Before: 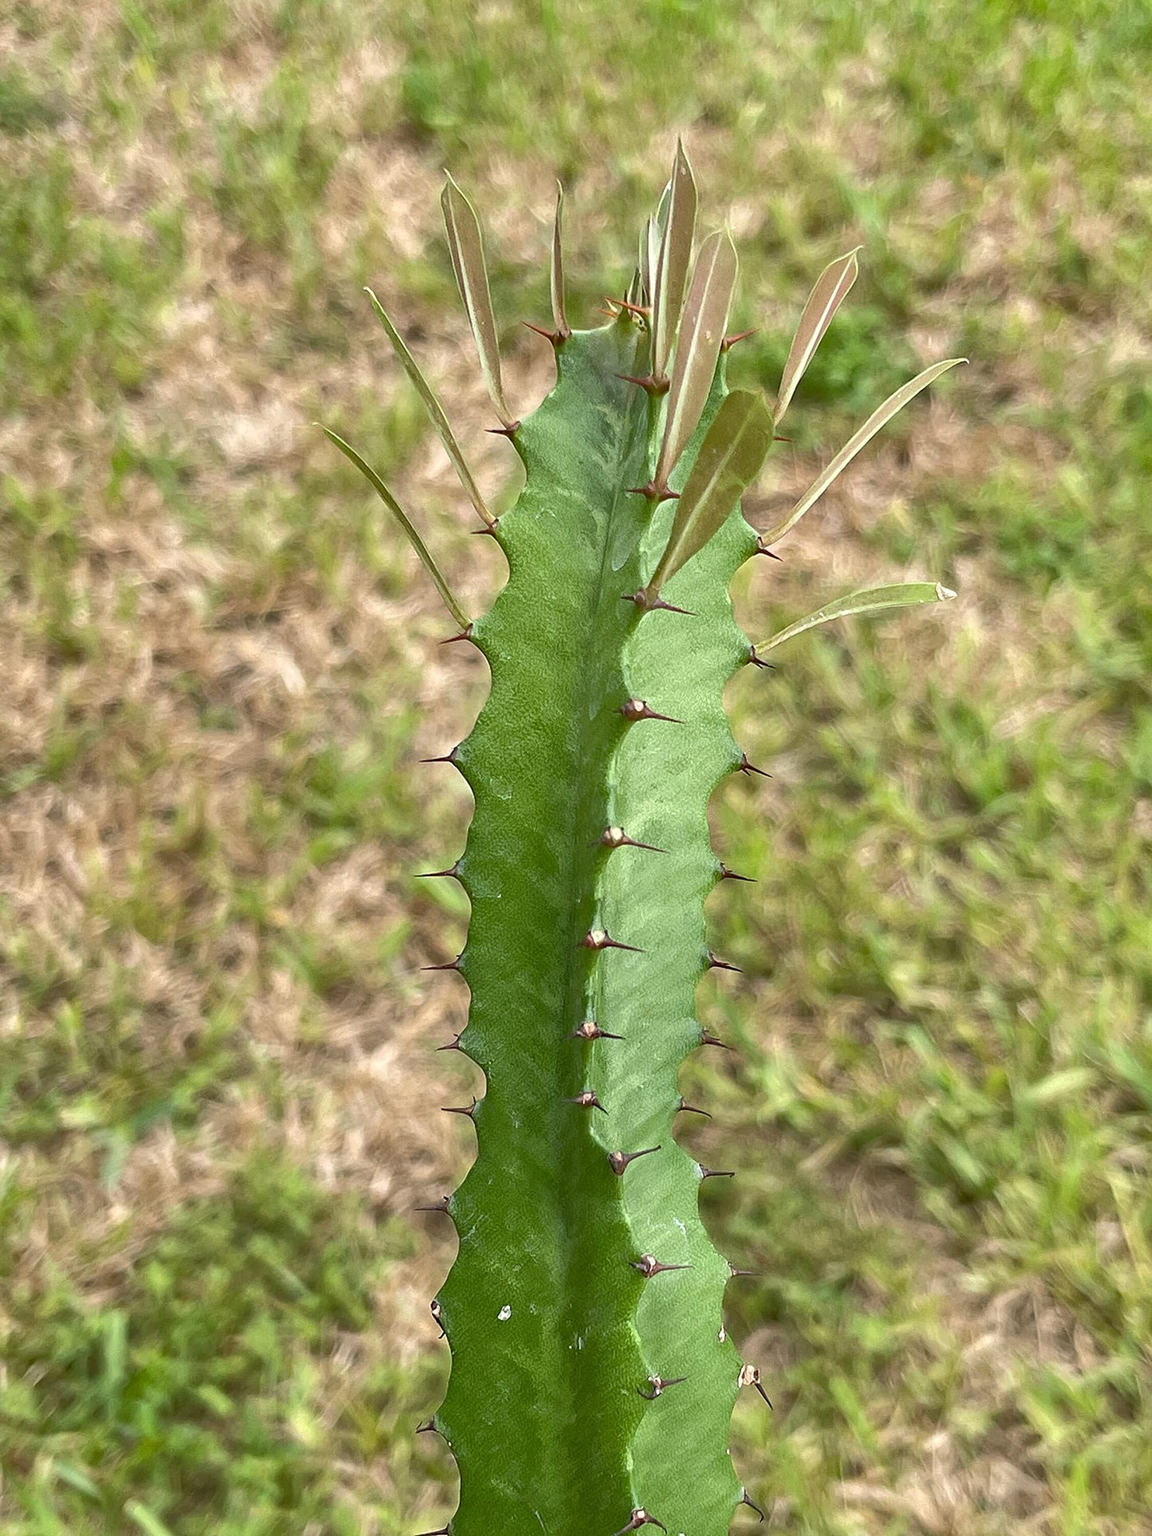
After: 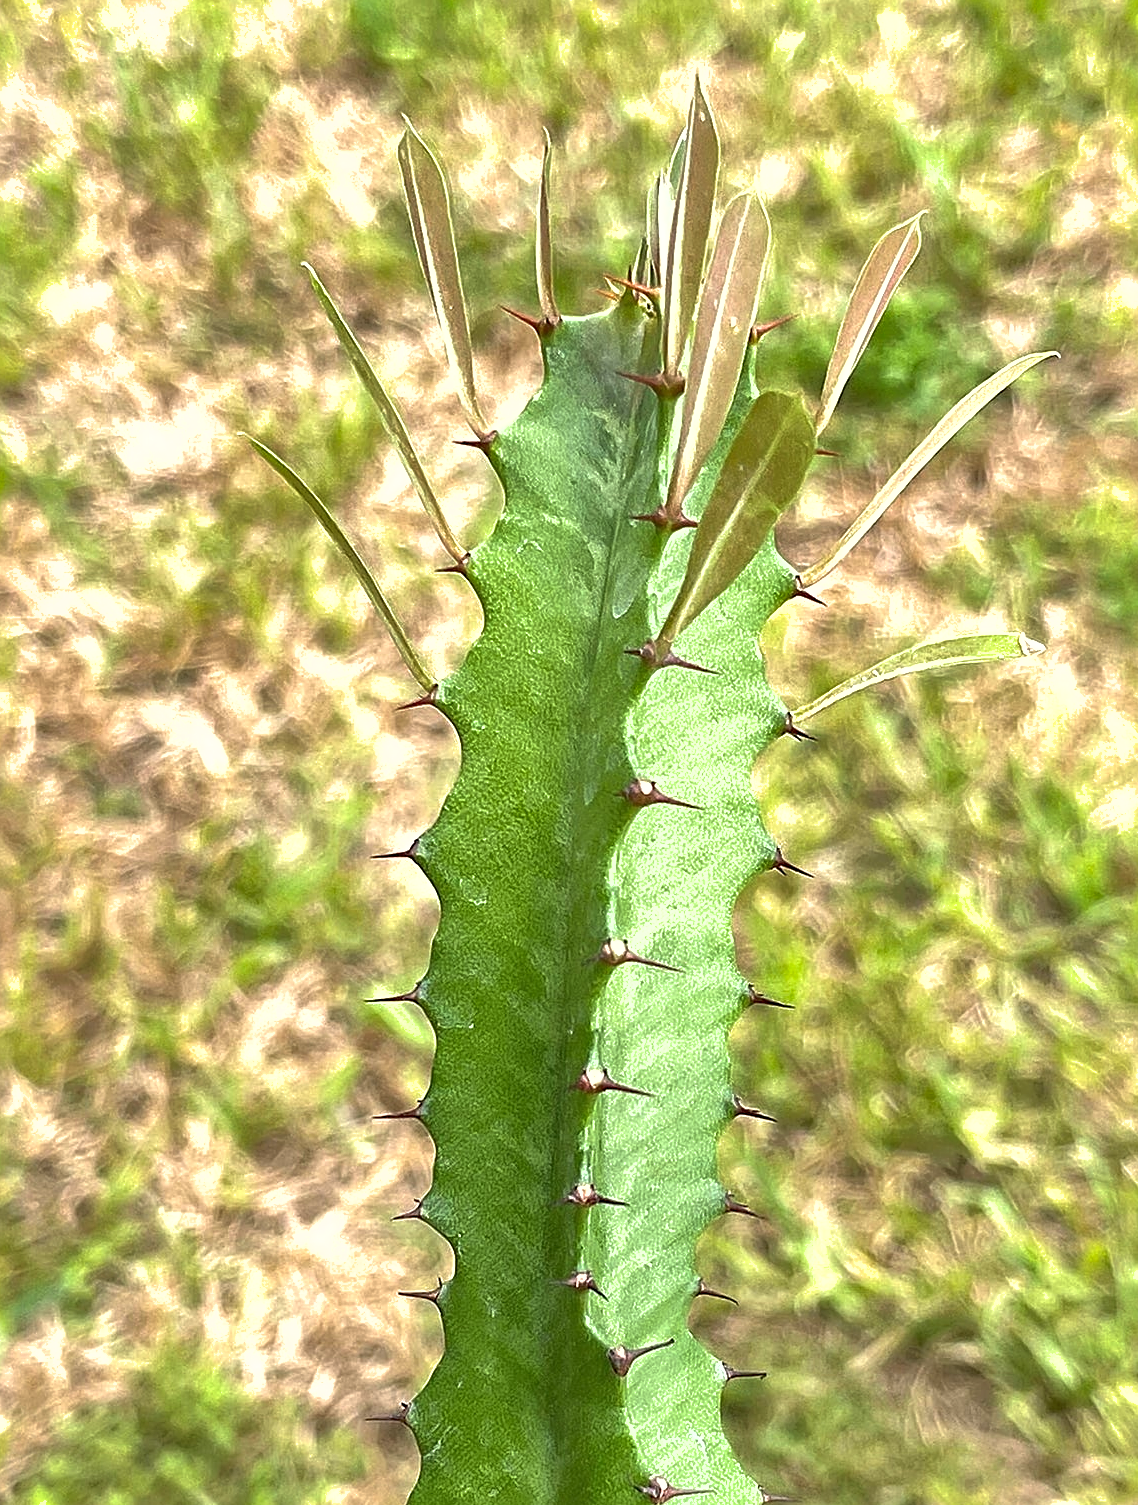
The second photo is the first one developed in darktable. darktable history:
shadows and highlights: on, module defaults
sharpen: radius 2.529, amount 0.323
crop and rotate: left 10.77%, top 5.1%, right 10.41%, bottom 16.76%
exposure: exposure 0.496 EV, compensate highlight preservation false
tone equalizer: -8 EV -0.417 EV, -7 EV -0.389 EV, -6 EV -0.333 EV, -5 EV -0.222 EV, -3 EV 0.222 EV, -2 EV 0.333 EV, -1 EV 0.389 EV, +0 EV 0.417 EV, edges refinement/feathering 500, mask exposure compensation -1.57 EV, preserve details no
